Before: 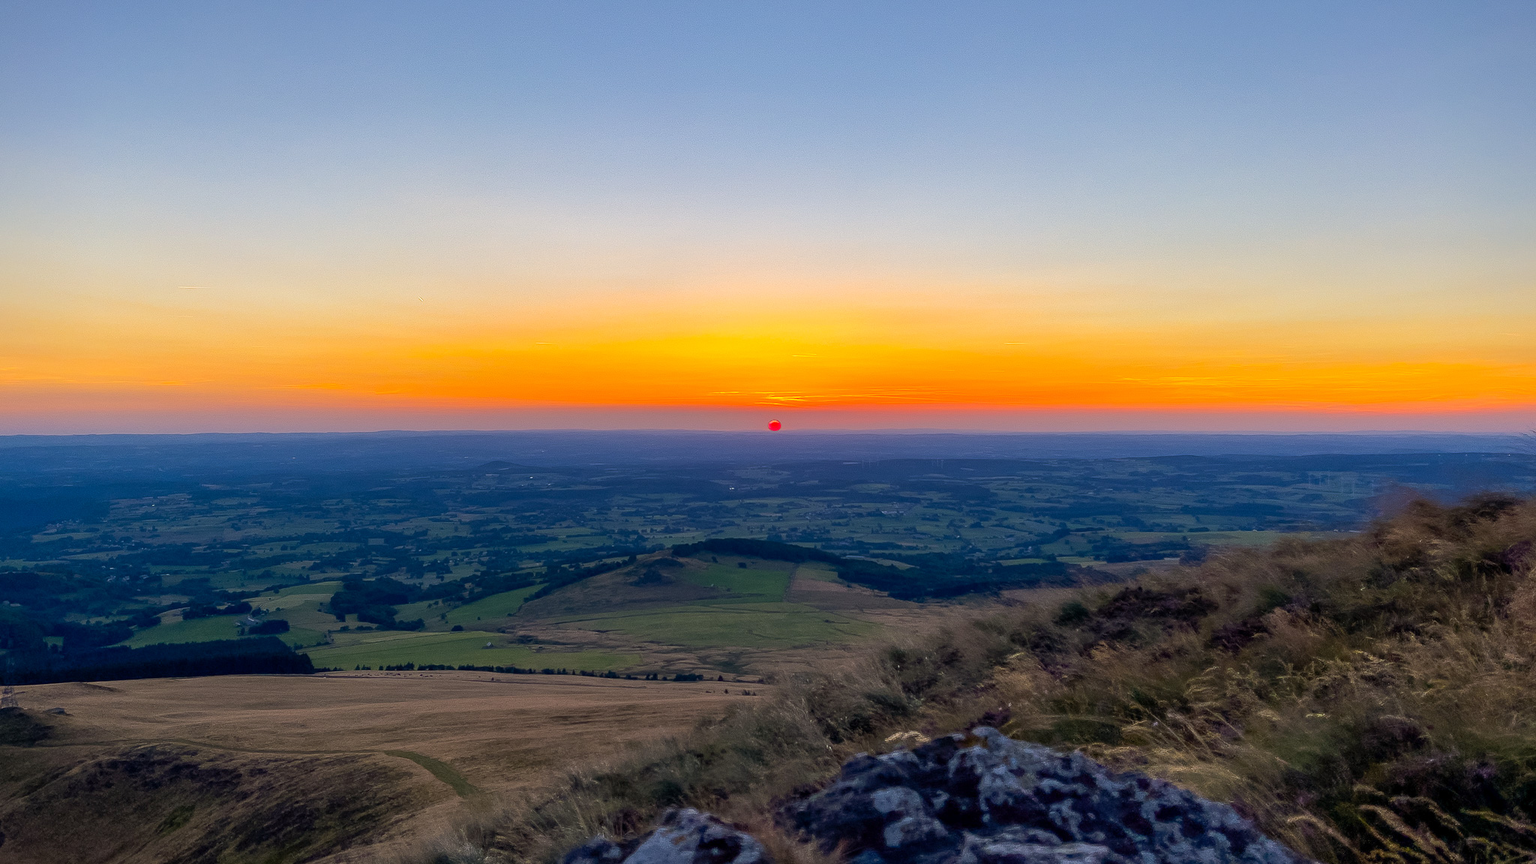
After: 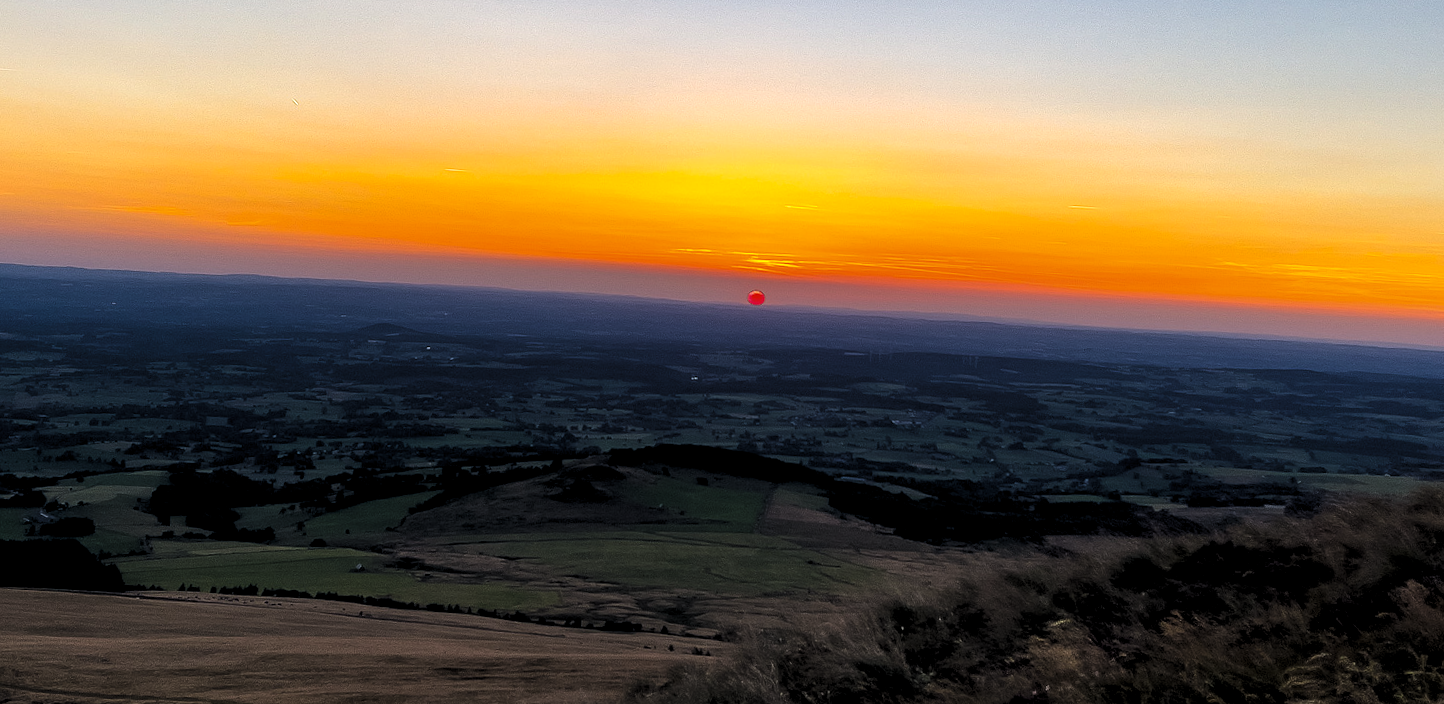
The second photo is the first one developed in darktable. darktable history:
exposure: exposure -0.242 EV, compensate highlight preservation false
levels: levels [0.129, 0.519, 0.867]
crop and rotate: angle -3.37°, left 9.79%, top 20.73%, right 12.42%, bottom 11.82%
